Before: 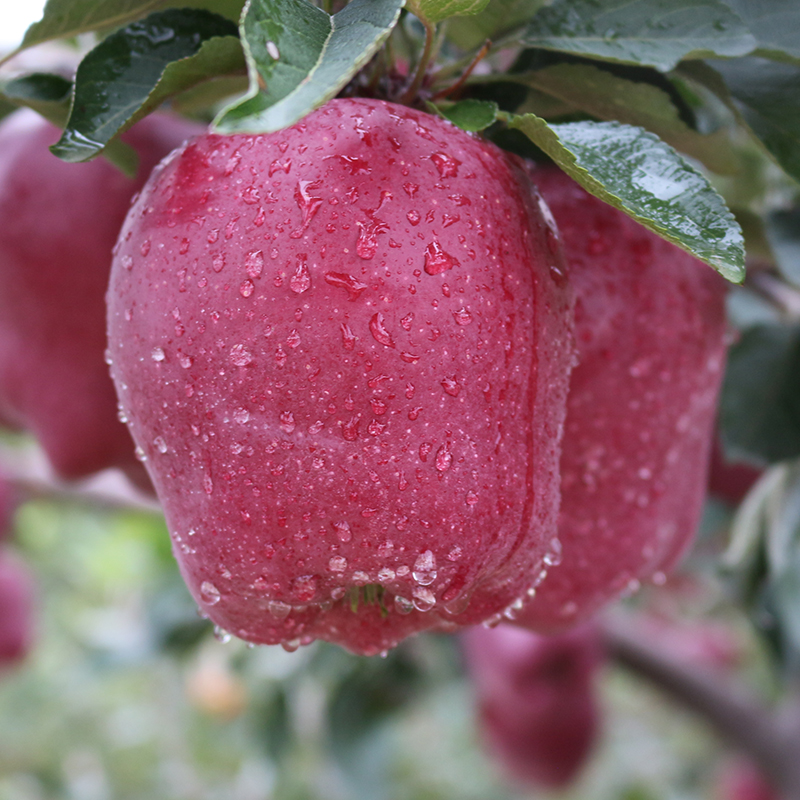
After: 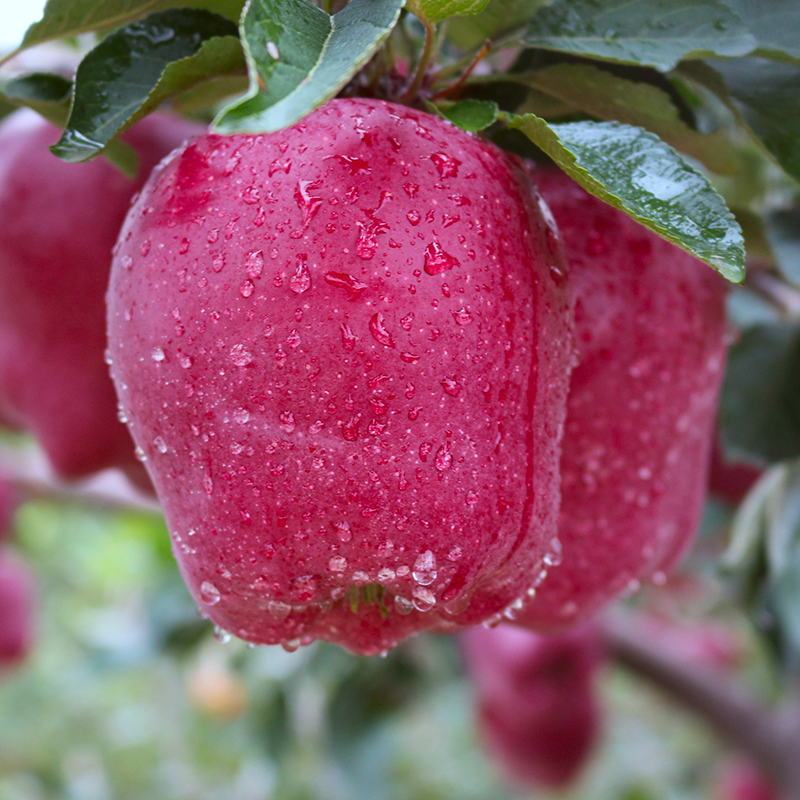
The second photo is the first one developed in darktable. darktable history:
color correction: highlights a* -4.98, highlights b* -3.76, shadows a* 3.83, shadows b* 4.08
color balance rgb: perceptual saturation grading › global saturation 20%, global vibrance 20%
